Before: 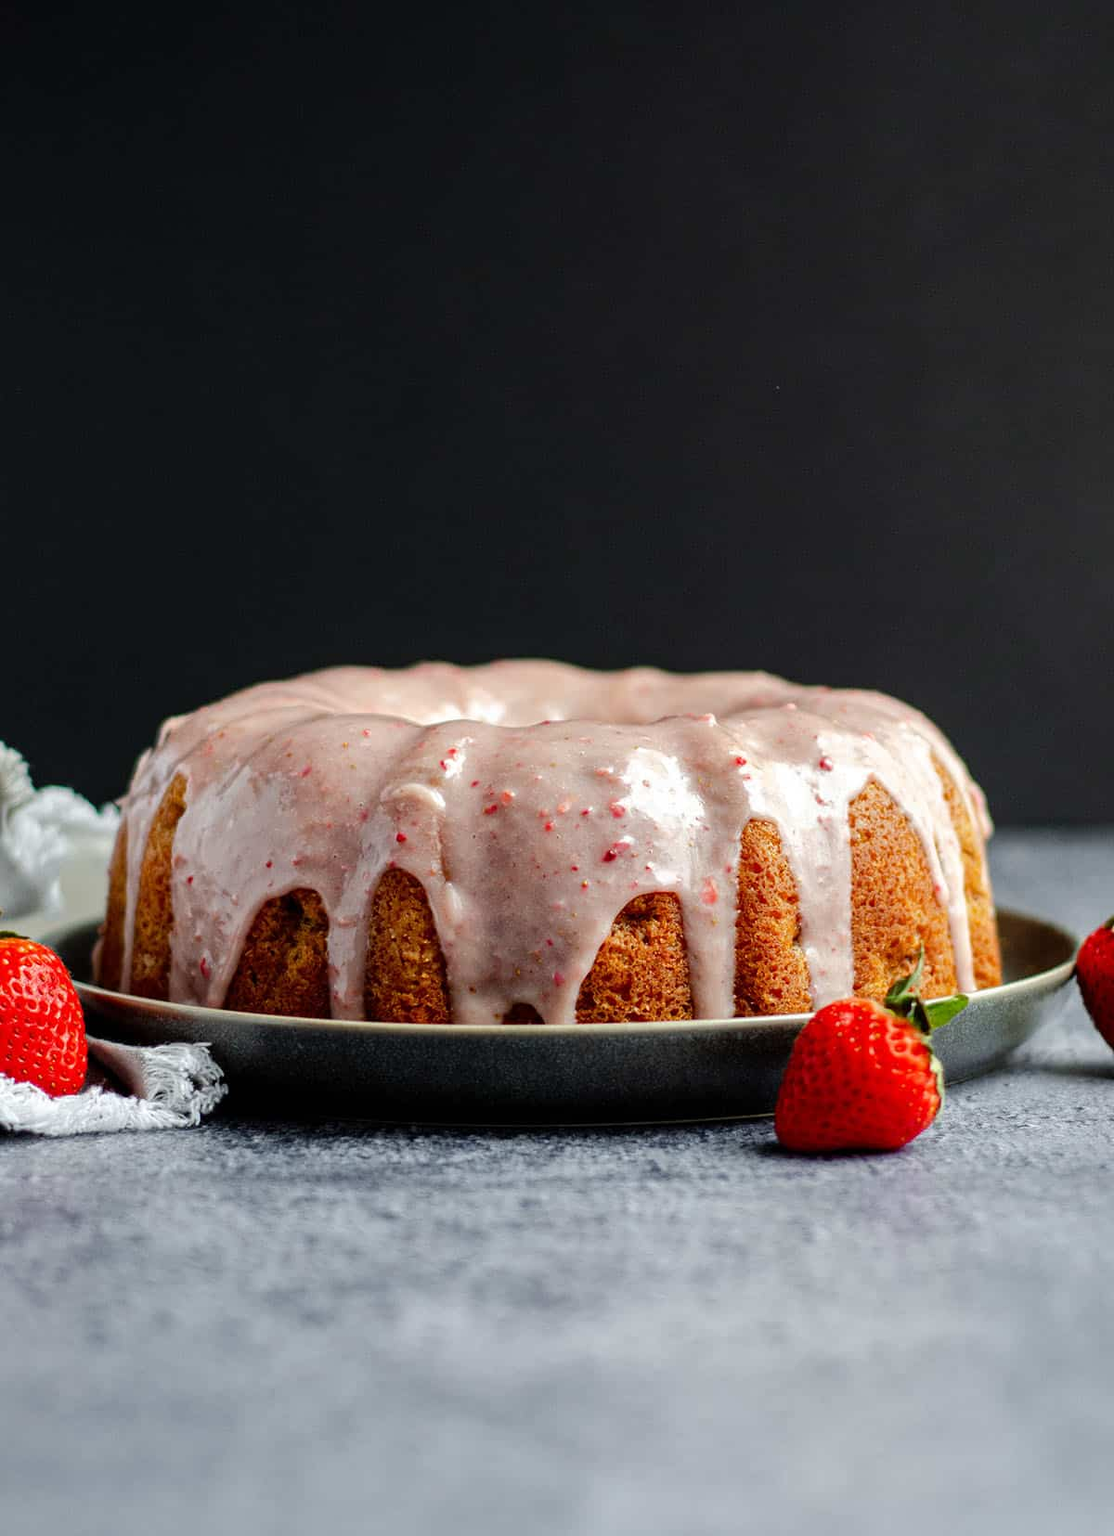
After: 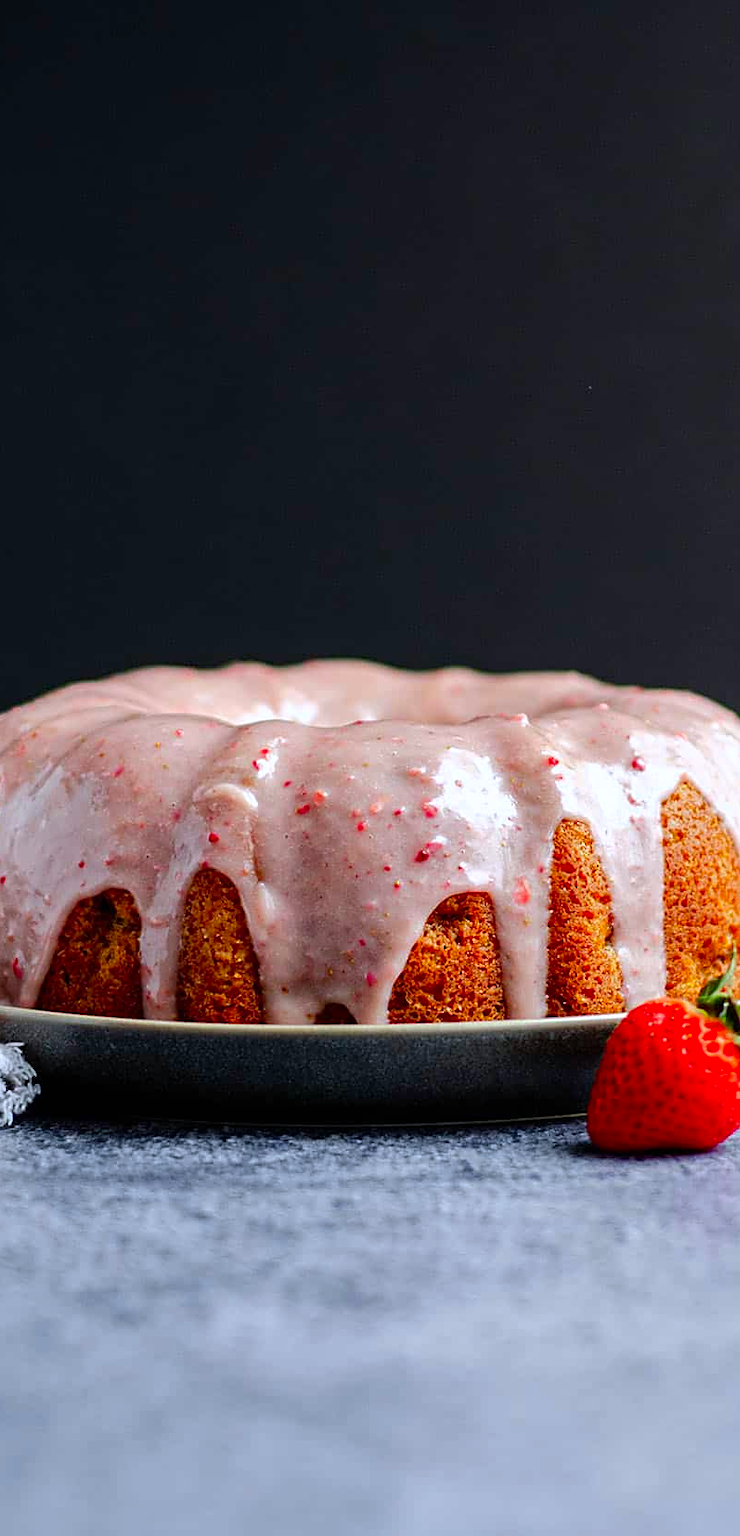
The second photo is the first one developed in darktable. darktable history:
sharpen: radius 1.864, amount 0.398, threshold 1.271
crop: left 16.899%, right 16.556%
color calibration: illuminant as shot in camera, x 0.358, y 0.373, temperature 4628.91 K
color correction: saturation 1.32
